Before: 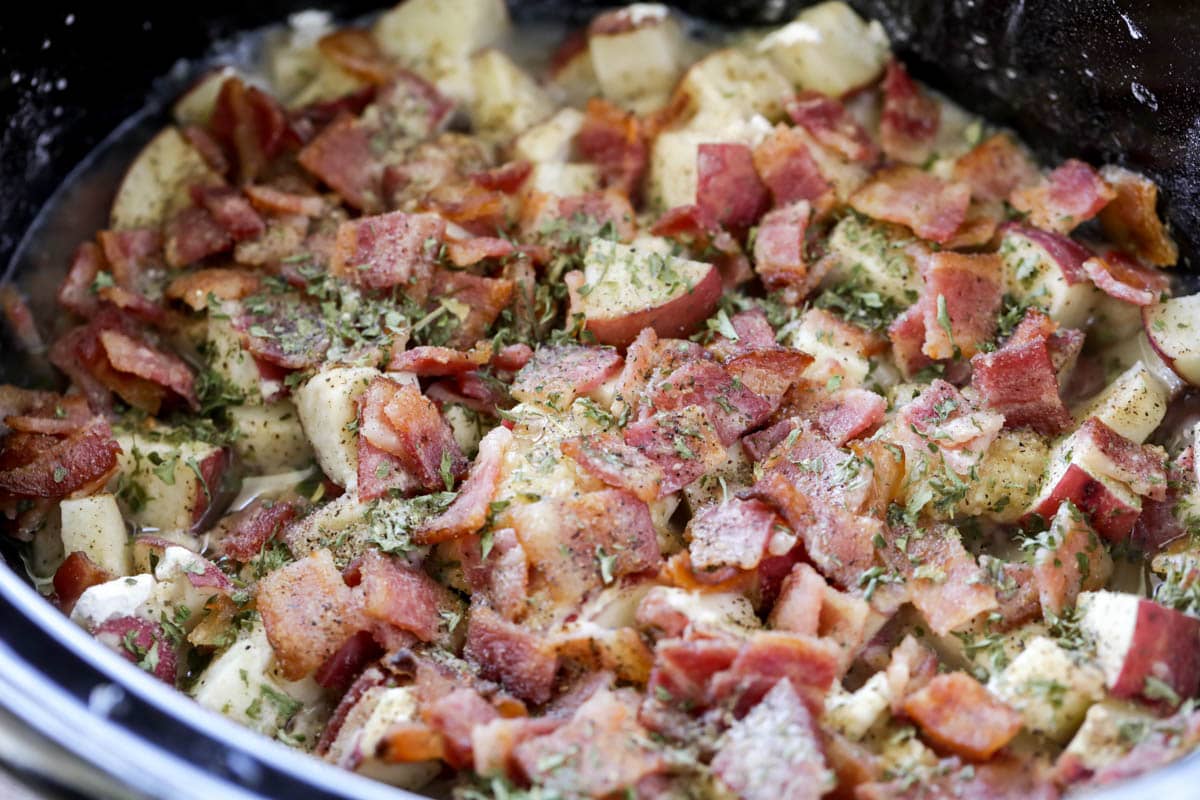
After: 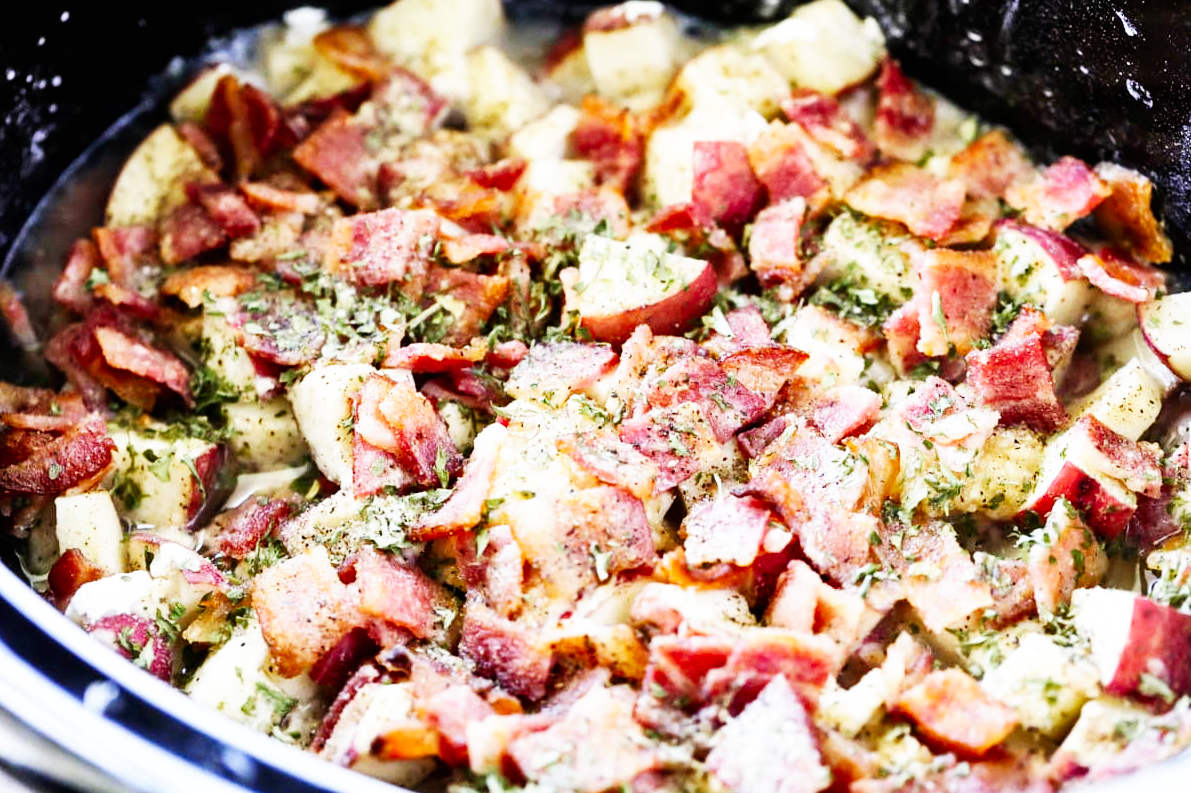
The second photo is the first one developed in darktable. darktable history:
crop: left 0.434%, top 0.485%, right 0.244%, bottom 0.386%
shadows and highlights: shadows 32, highlights -32, soften with gaussian
base curve: curves: ch0 [(0, 0) (0.007, 0.004) (0.027, 0.03) (0.046, 0.07) (0.207, 0.54) (0.442, 0.872) (0.673, 0.972) (1, 1)], preserve colors none
